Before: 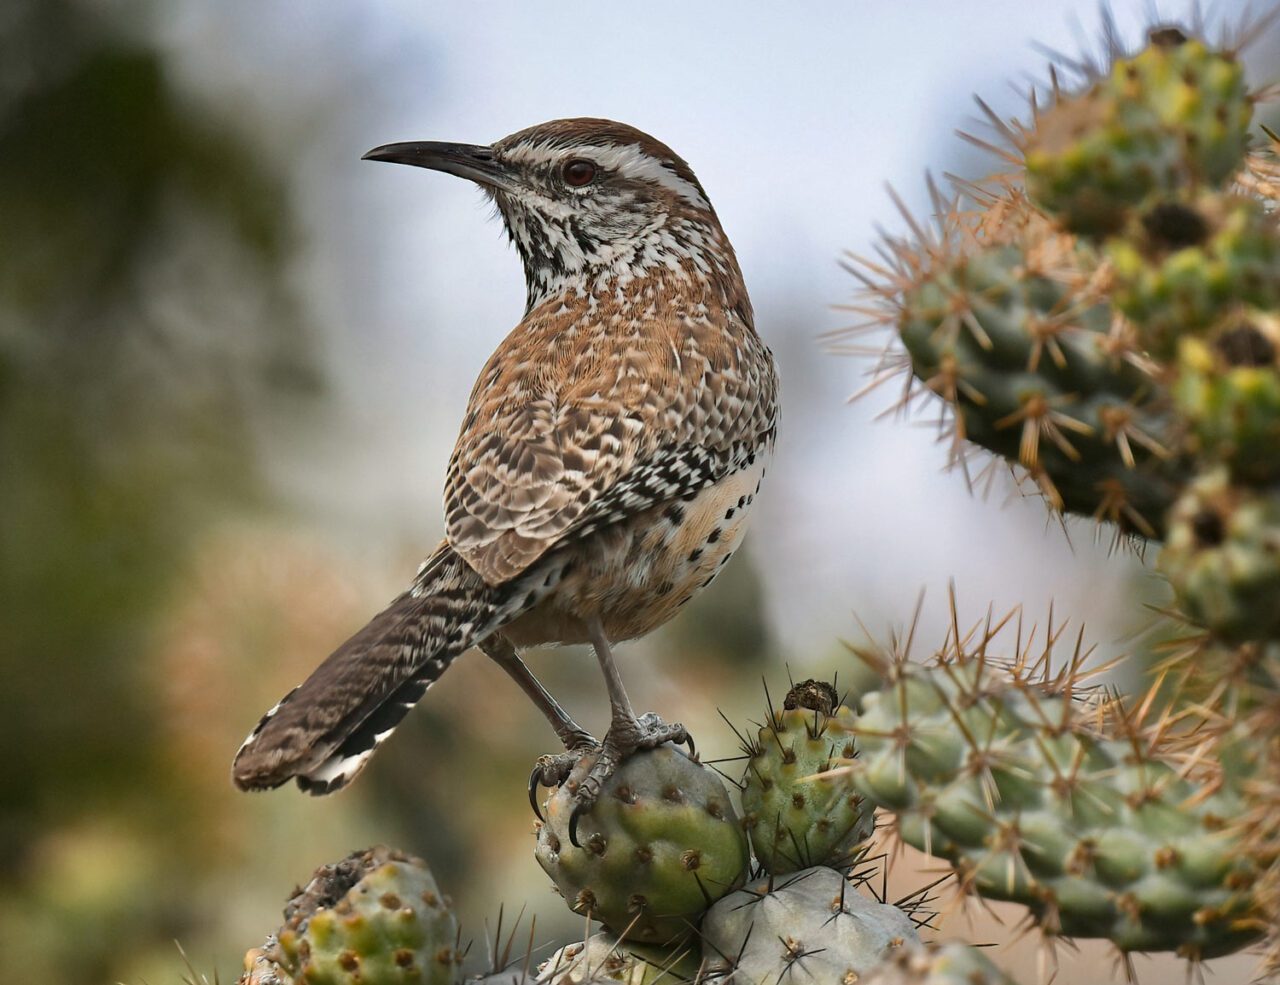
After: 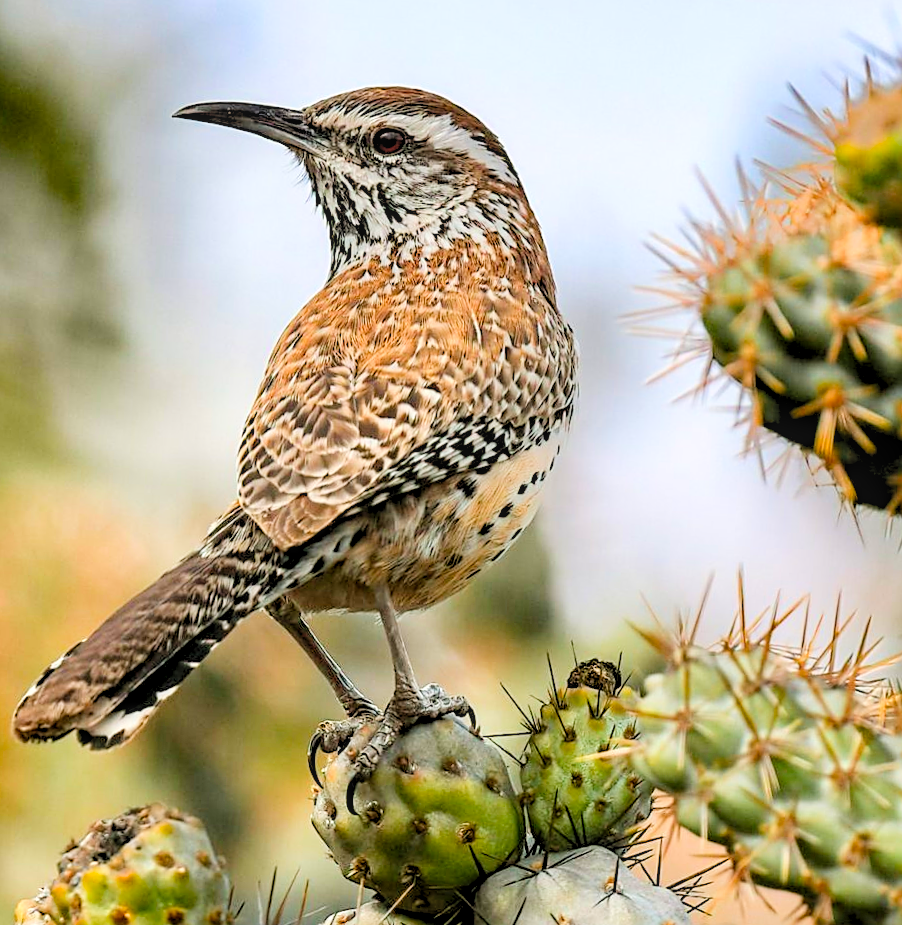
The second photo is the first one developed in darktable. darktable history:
crop and rotate: angle -2.84°, left 14.009%, top 0.031%, right 11.036%, bottom 0.044%
filmic rgb: black relative exposure -7.3 EV, white relative exposure 5.05 EV, hardness 3.2
exposure: compensate highlight preservation false
levels: levels [0.036, 0.364, 0.827]
color balance rgb: shadows lift › chroma 0.744%, shadows lift › hue 111.95°, linear chroma grading › global chroma 19.346%, perceptual saturation grading › global saturation 0.899%
sharpen: on, module defaults
local contrast: on, module defaults
contrast brightness saturation: saturation 0.125
